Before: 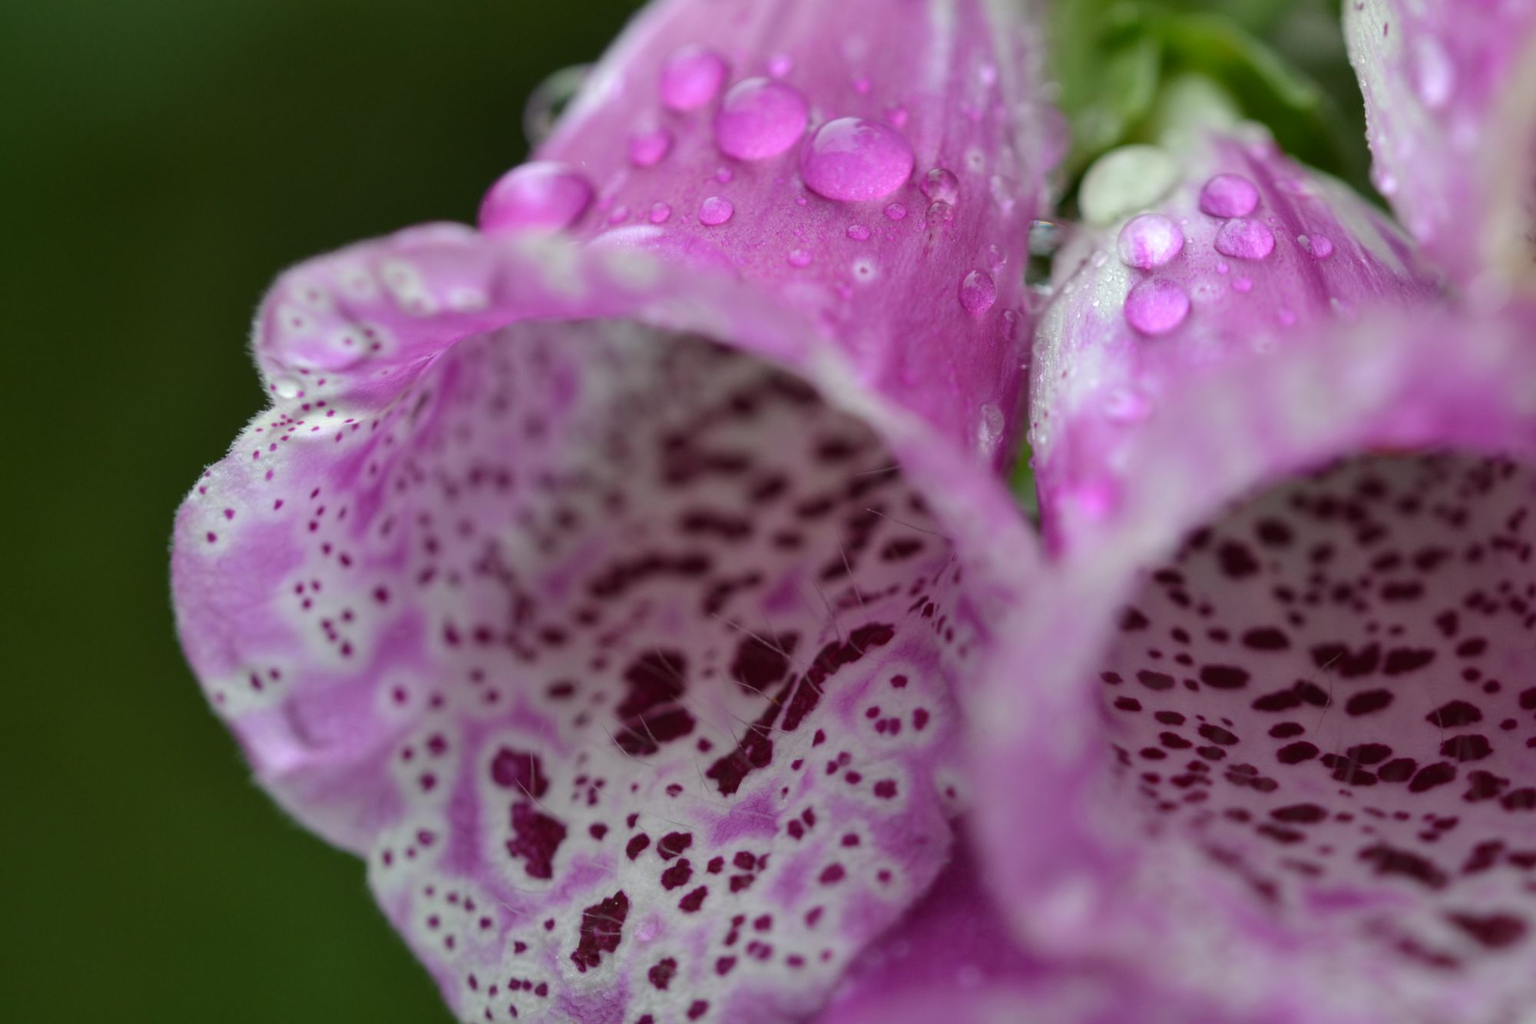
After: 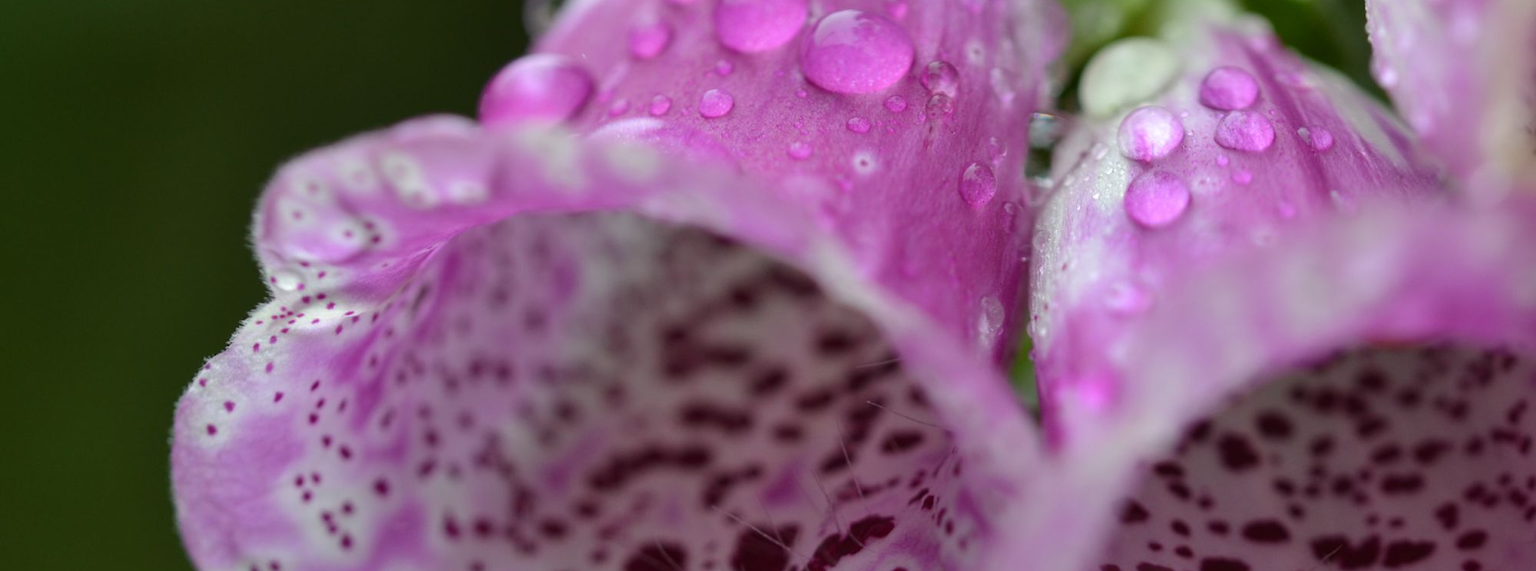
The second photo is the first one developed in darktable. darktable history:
crop and rotate: top 10.511%, bottom 33.663%
